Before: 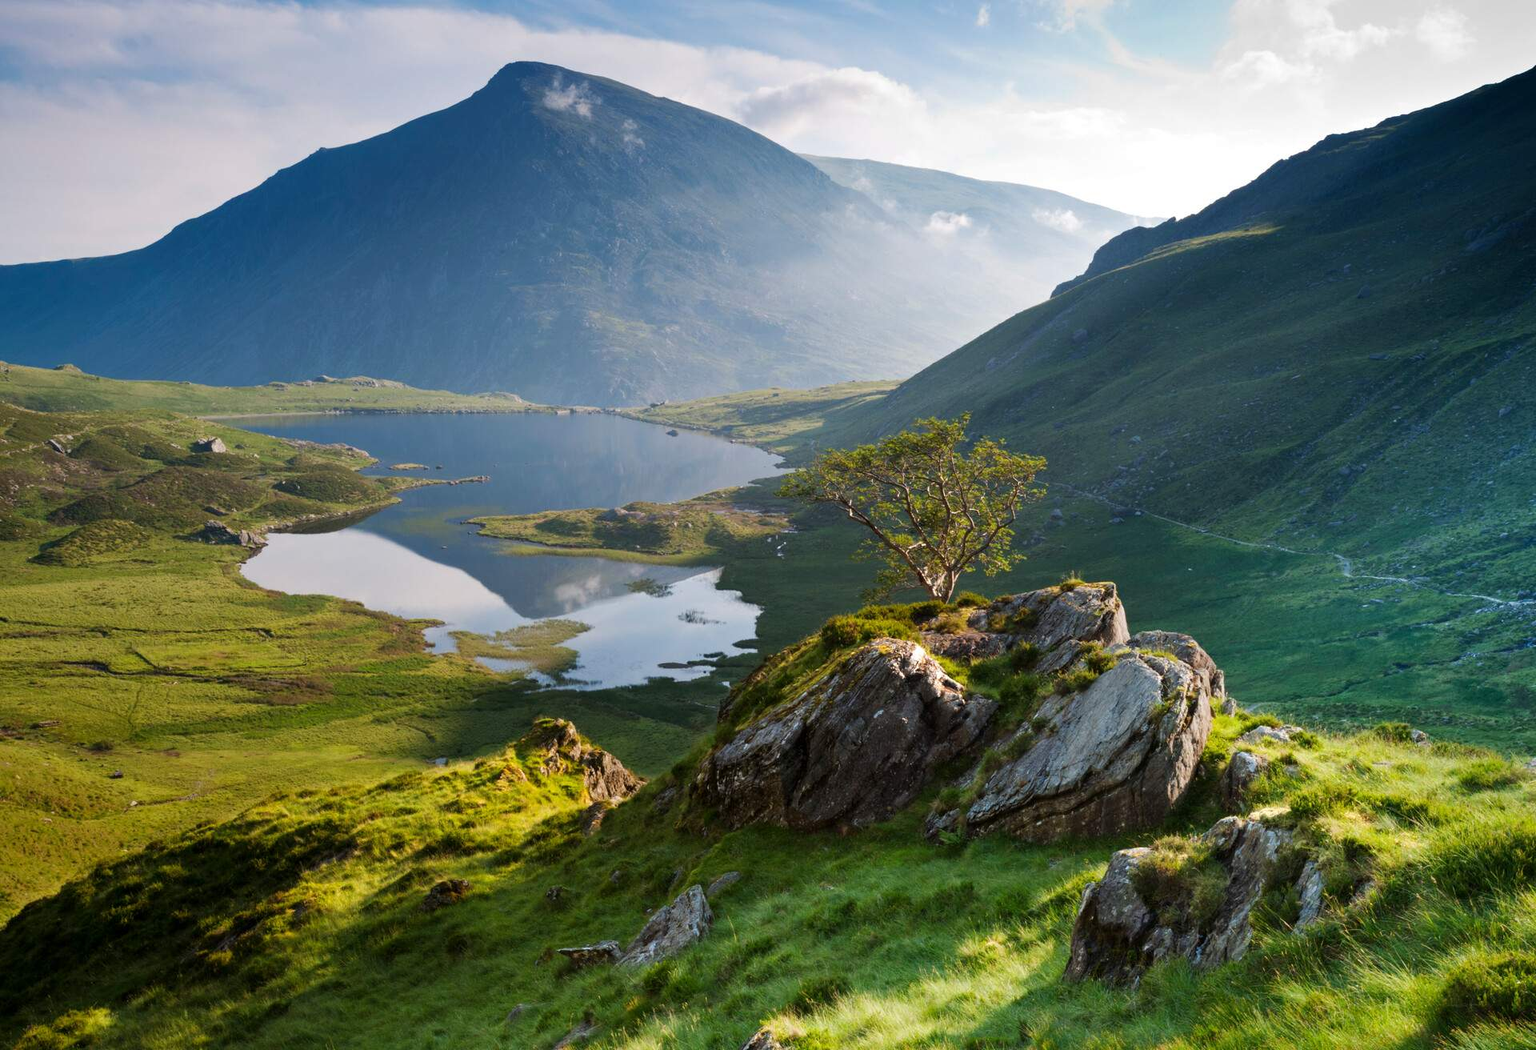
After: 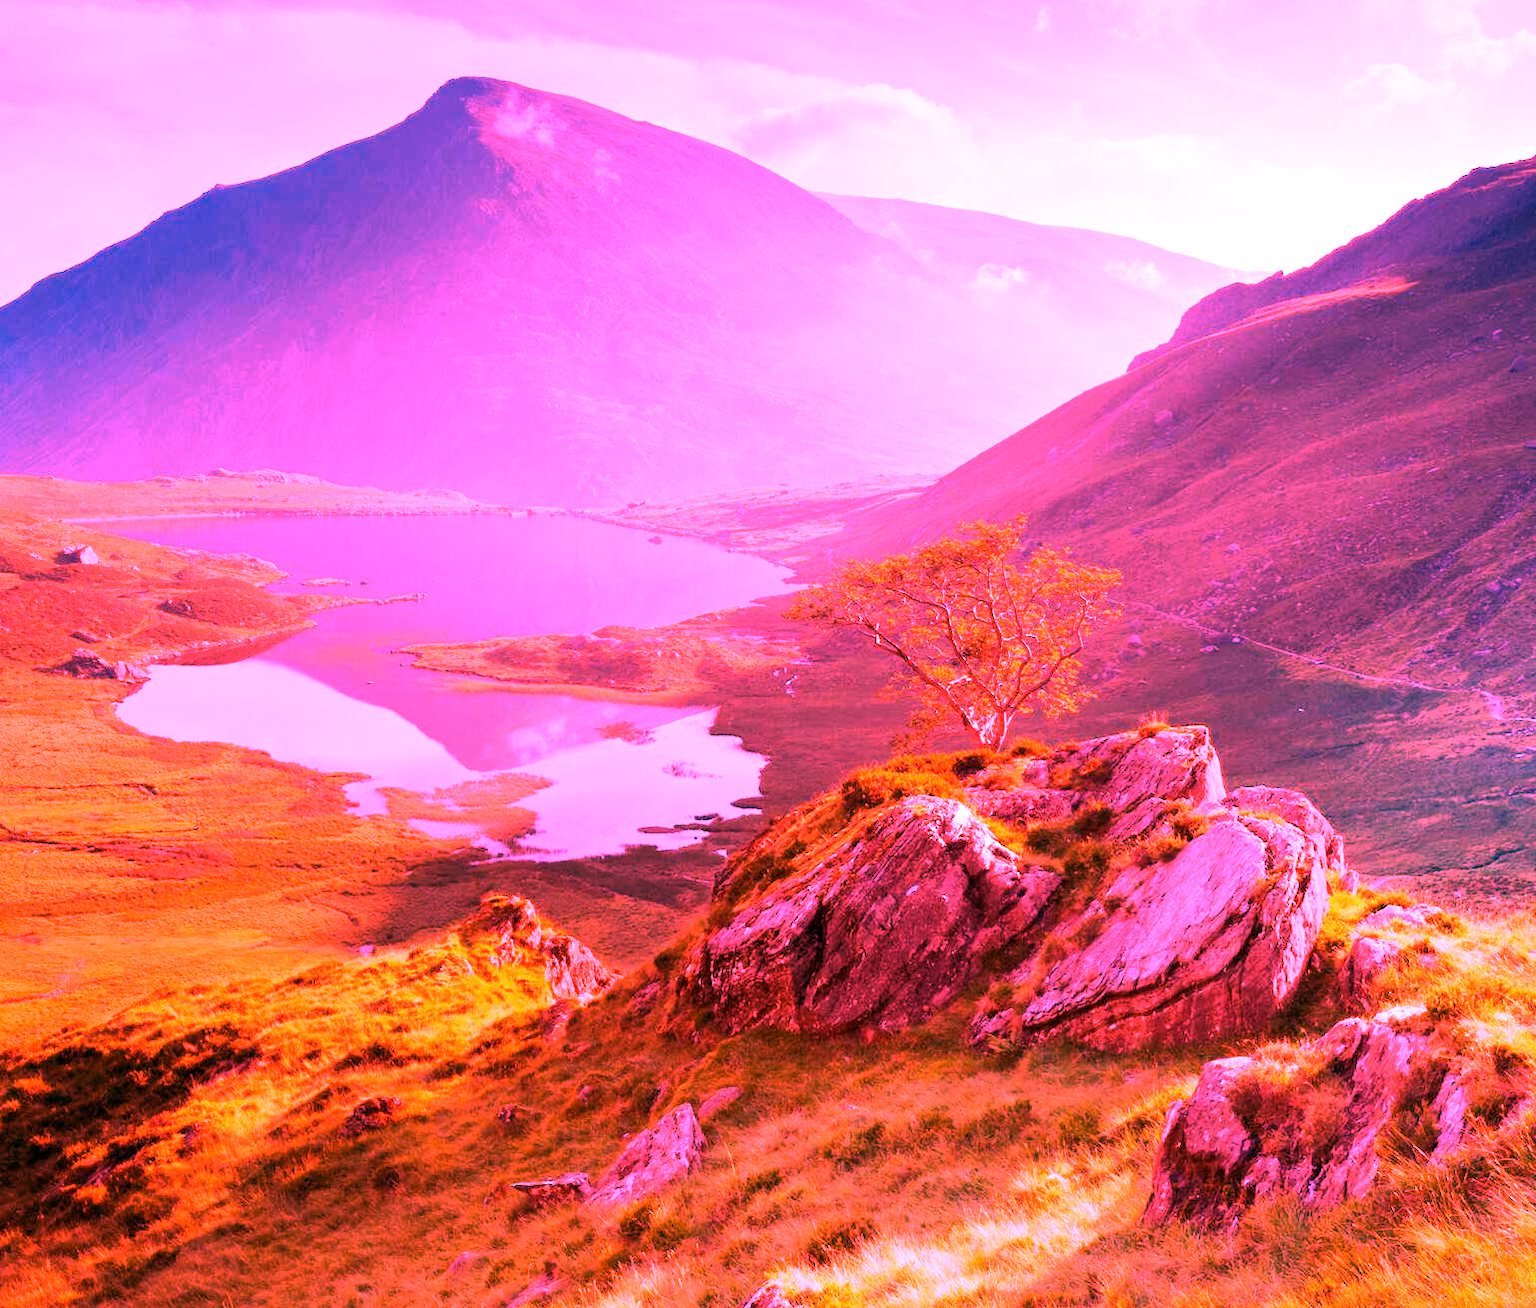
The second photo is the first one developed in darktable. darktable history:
crop and rotate: left 9.597%, right 10.195%
white balance: red 4.26, blue 1.802
tone equalizer: on, module defaults
